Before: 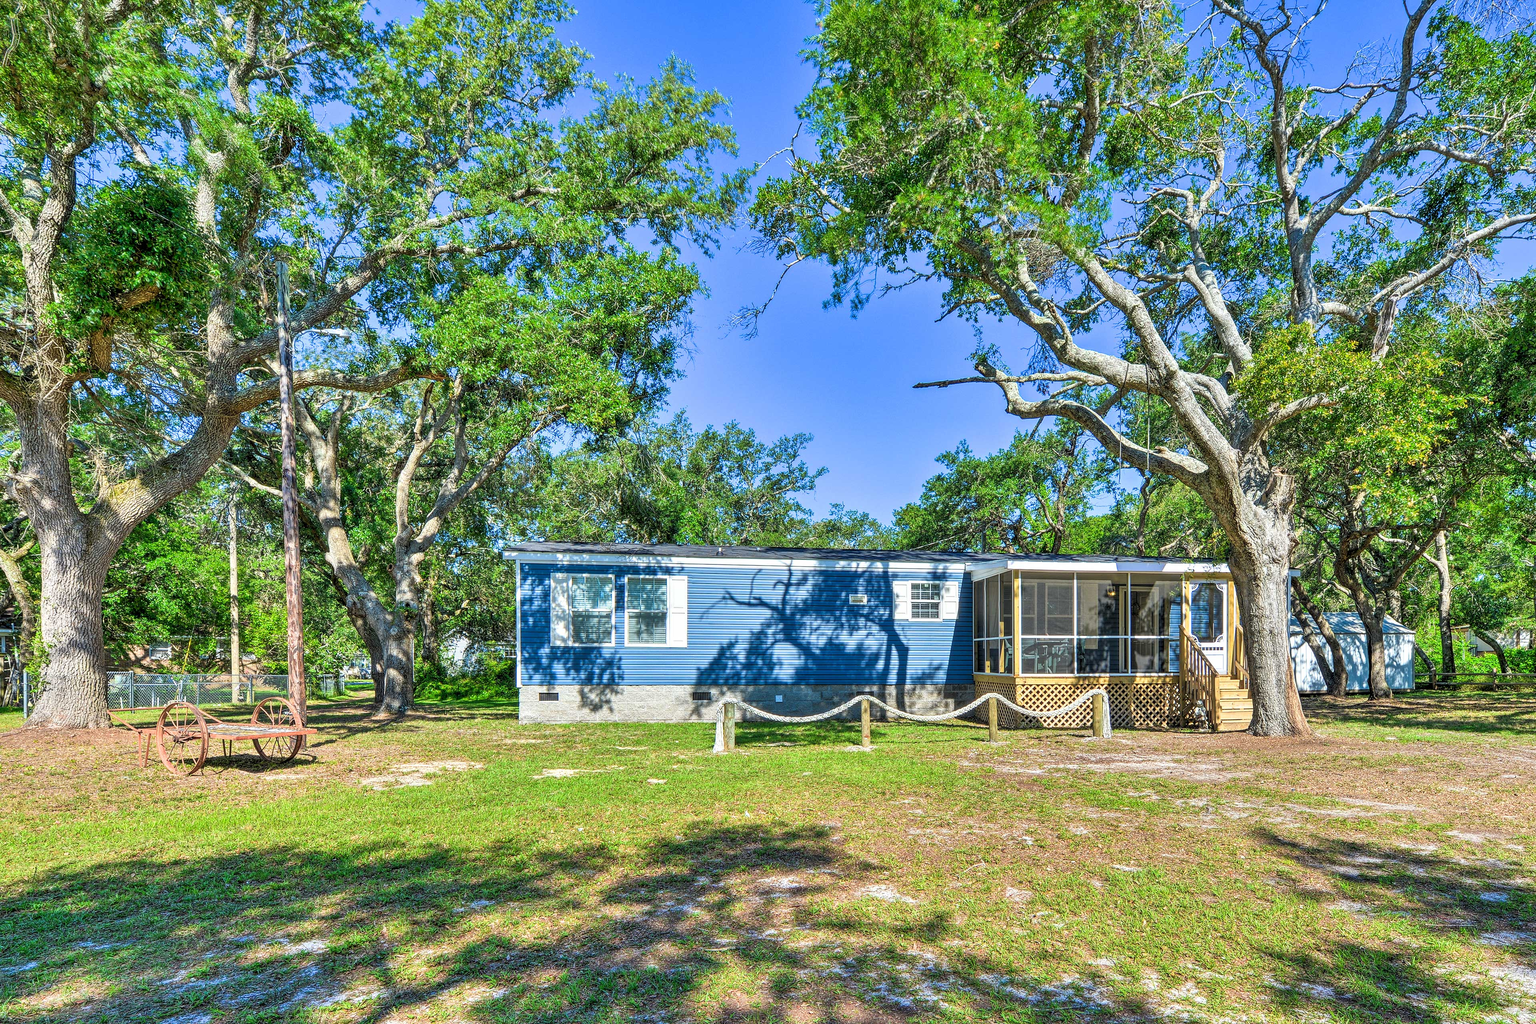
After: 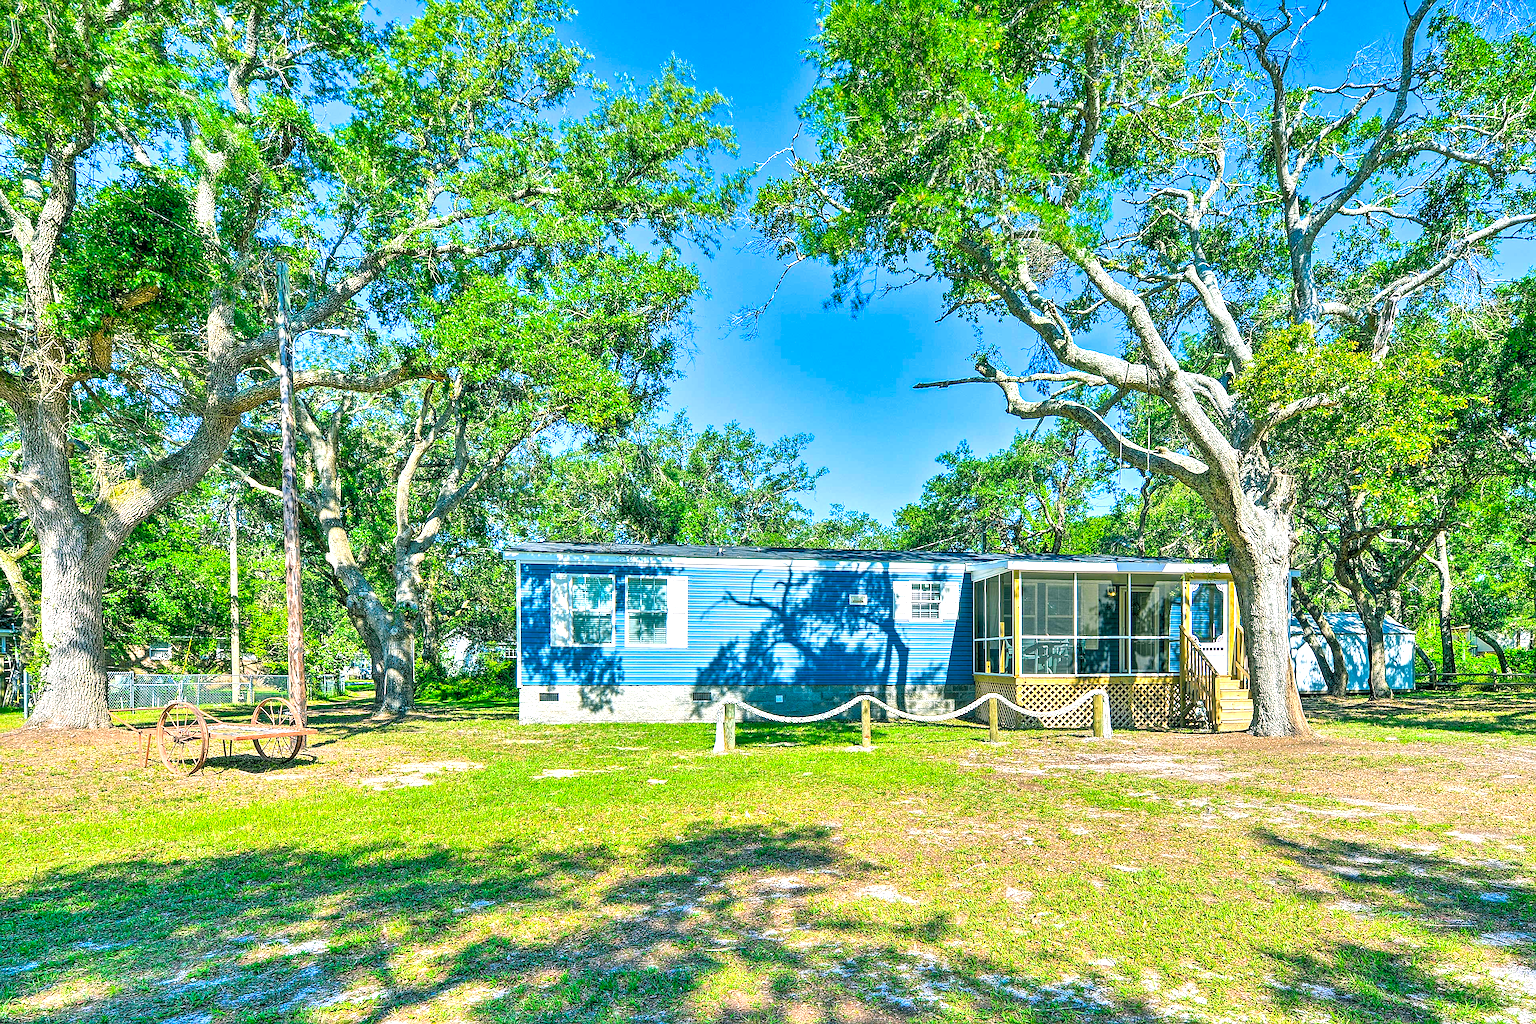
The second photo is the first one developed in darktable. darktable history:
sharpen: on, module defaults
color balance rgb: power › chroma 2.156%, power › hue 167.69°, perceptual saturation grading › global saturation 29.645%
exposure: exposure 0.577 EV, compensate exposure bias true, compensate highlight preservation false
